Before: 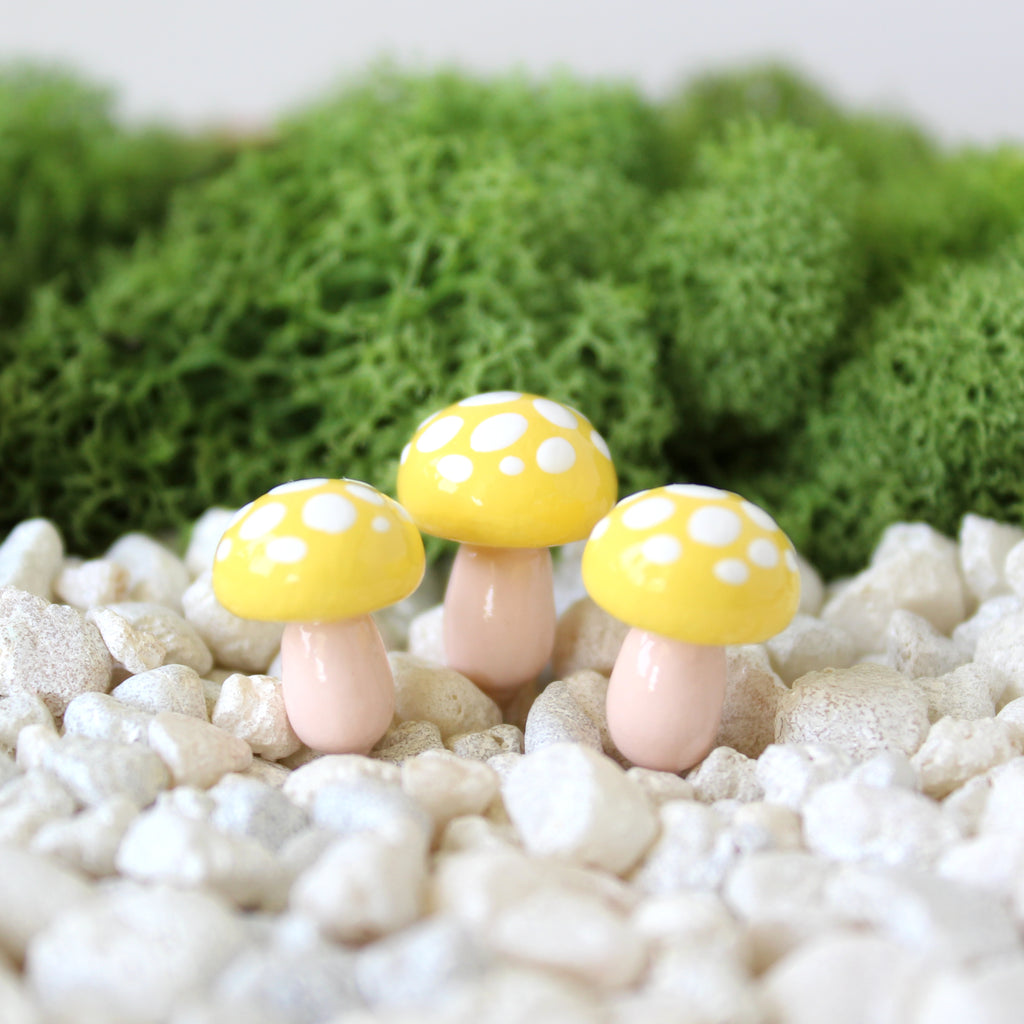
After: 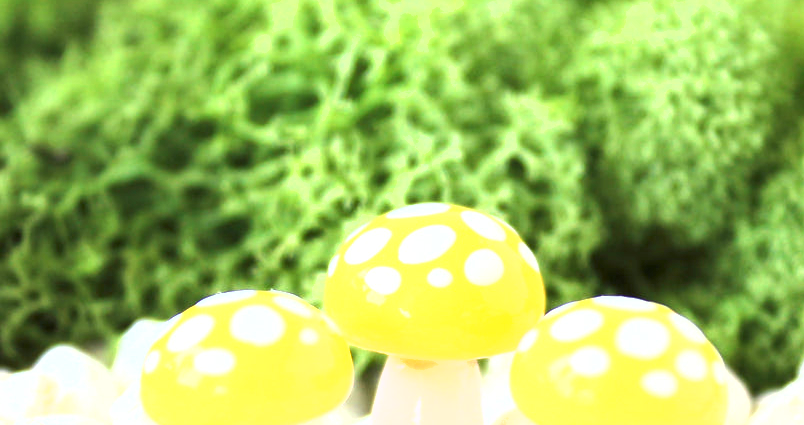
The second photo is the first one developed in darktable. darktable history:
crop: left 7.036%, top 18.398%, right 14.379%, bottom 40.043%
shadows and highlights: radius 125.46, shadows 30.51, highlights -30.51, low approximation 0.01, soften with gaussian
exposure: black level correction 0, exposure 1.675 EV, compensate exposure bias true, compensate highlight preservation false
